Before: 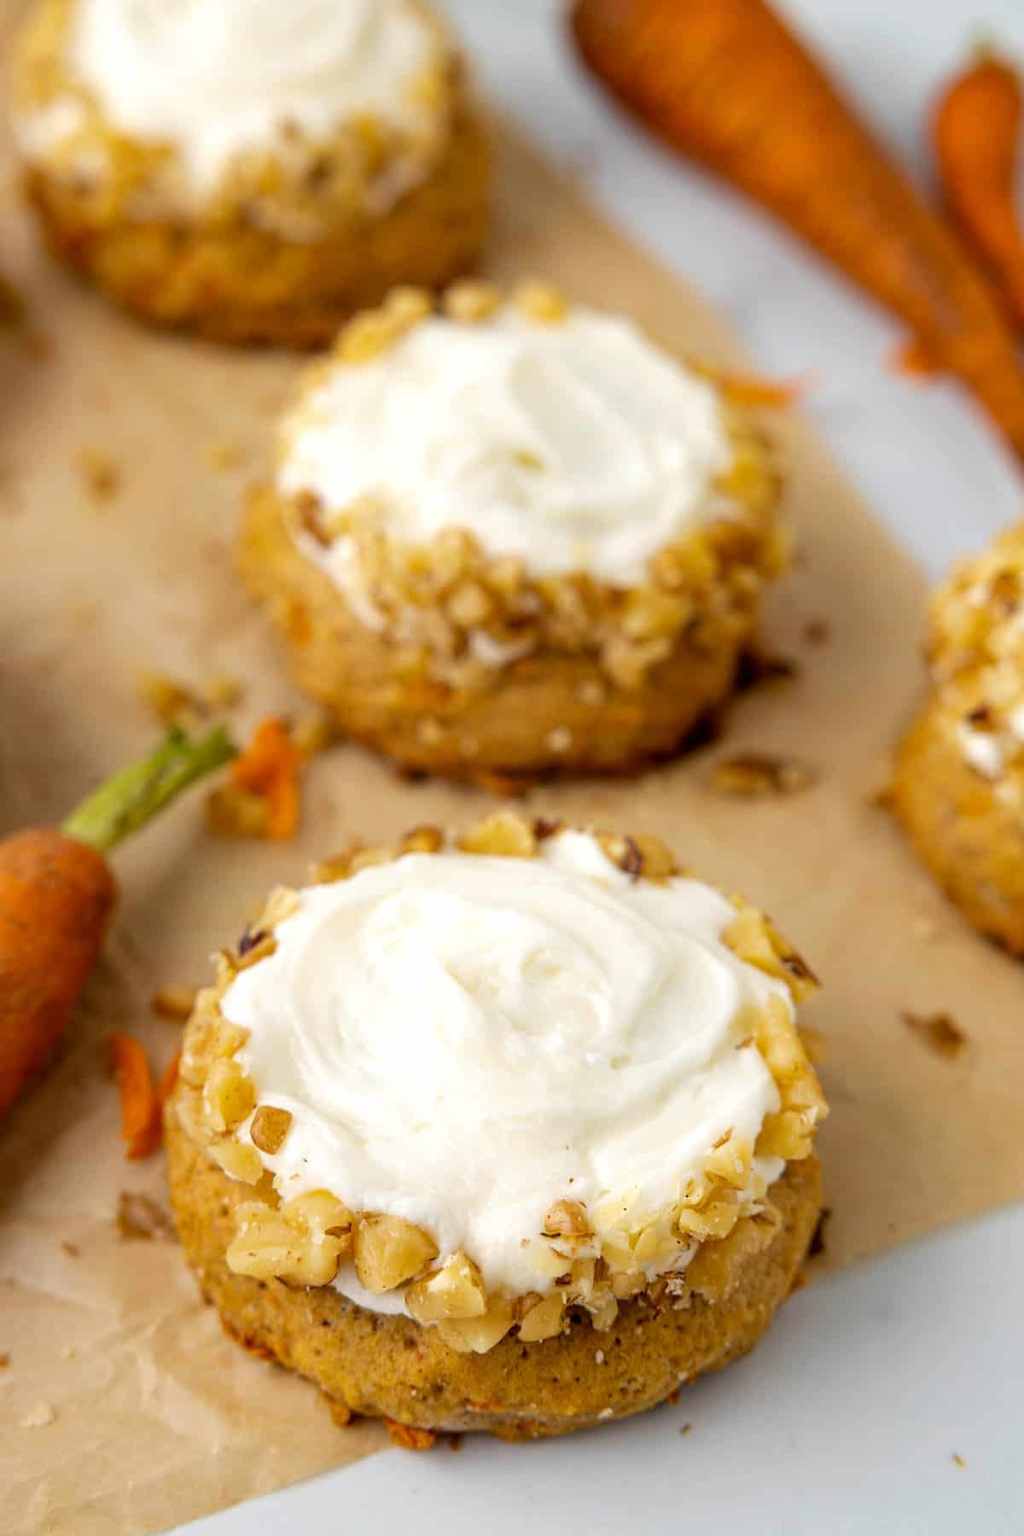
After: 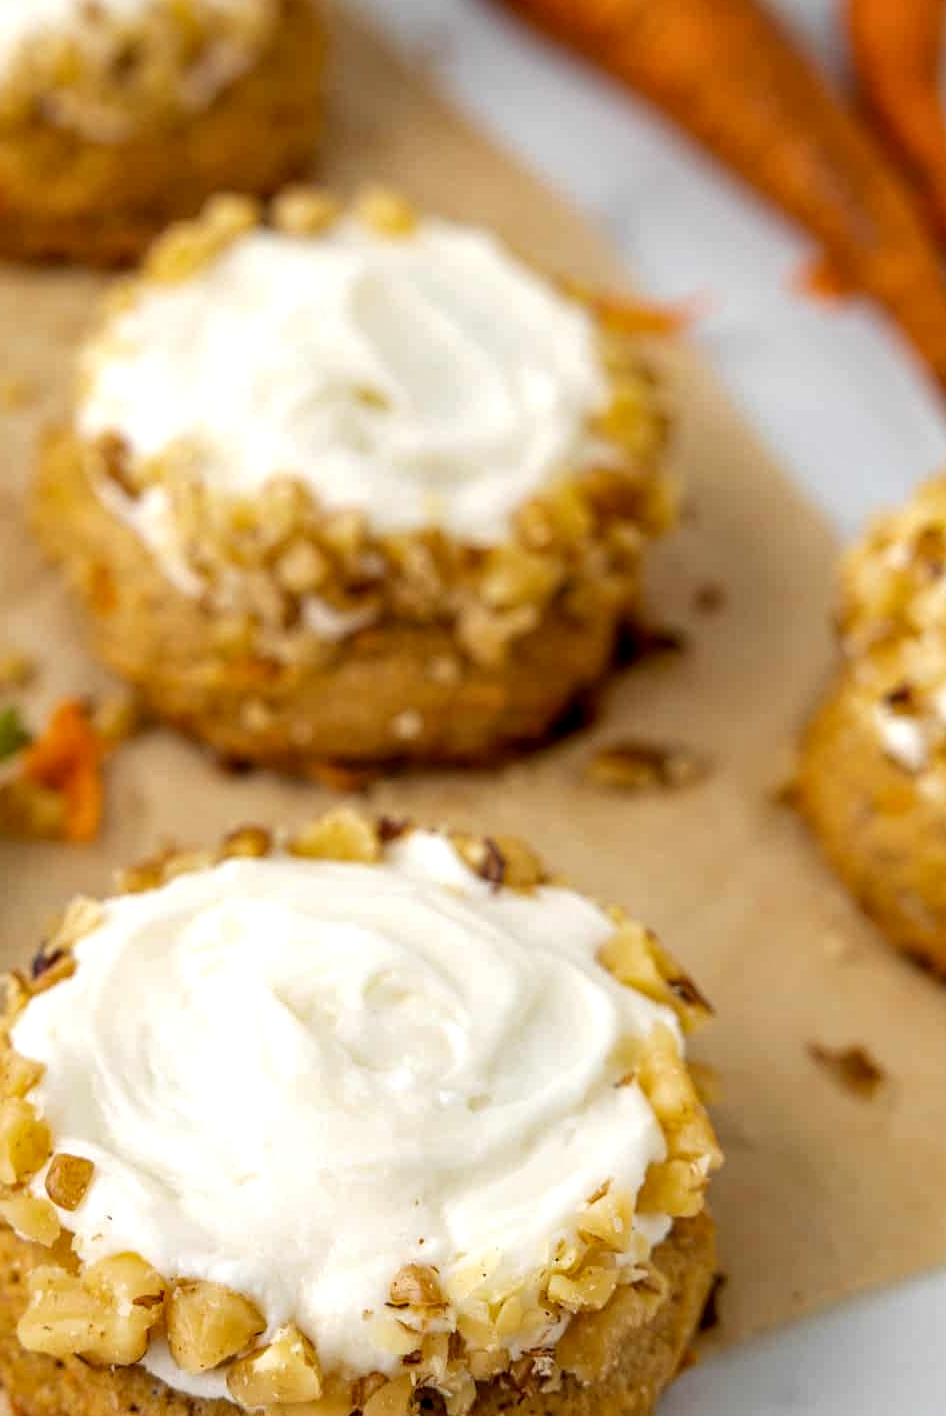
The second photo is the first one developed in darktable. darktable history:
crop and rotate: left 20.74%, top 7.912%, right 0.375%, bottom 13.378%
local contrast: on, module defaults
